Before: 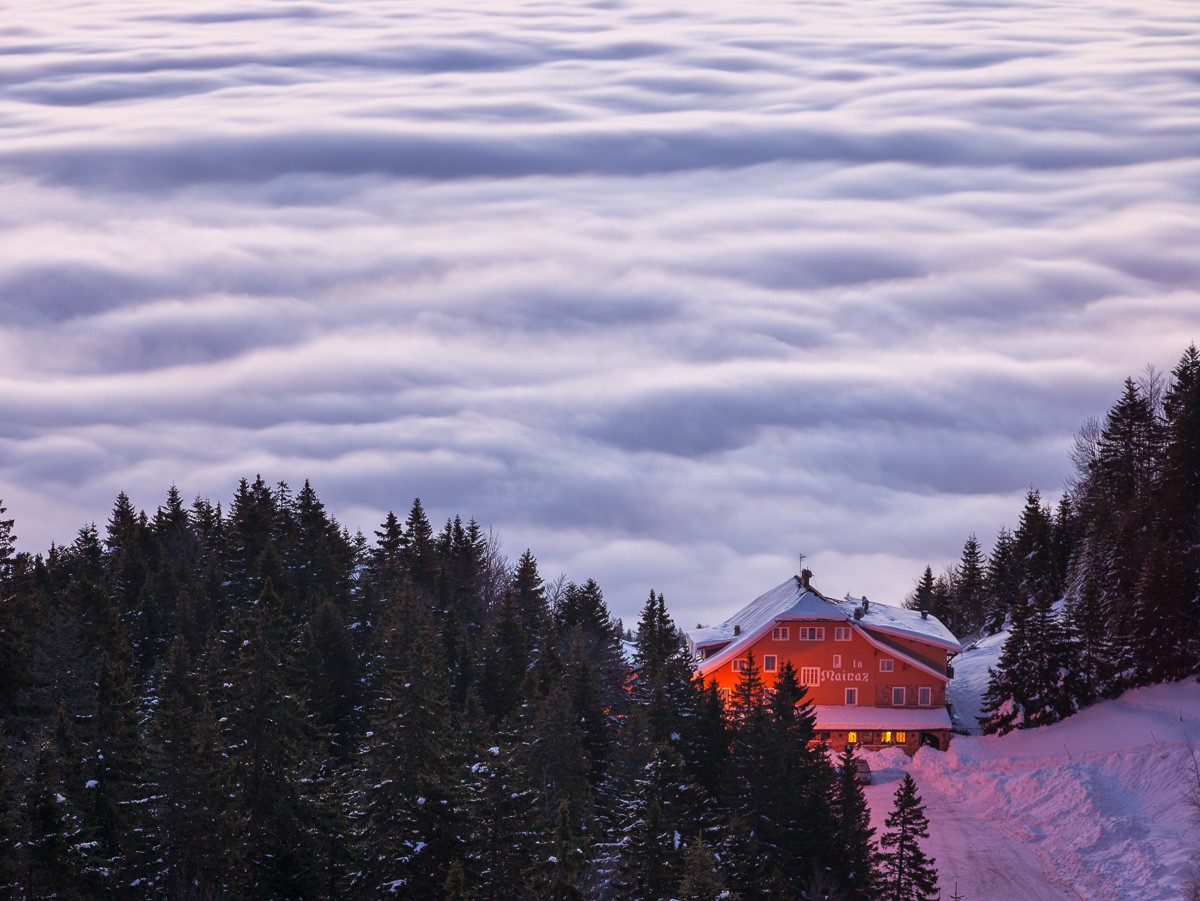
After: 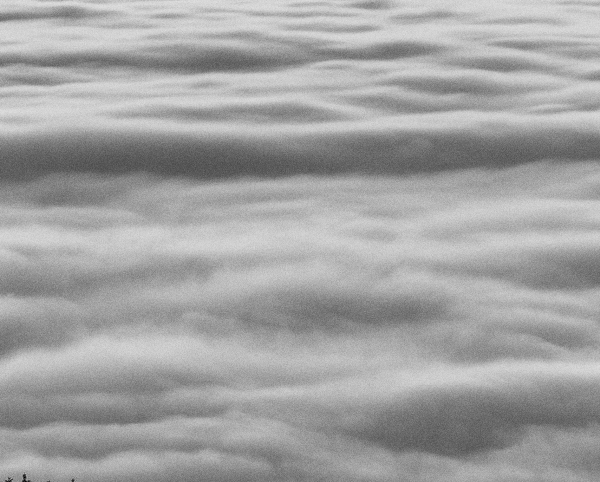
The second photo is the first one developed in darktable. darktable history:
local contrast: detail 130%
monochrome: a 26.22, b 42.67, size 0.8
grain: coarseness 0.09 ISO
crop: left 19.556%, right 30.401%, bottom 46.458%
